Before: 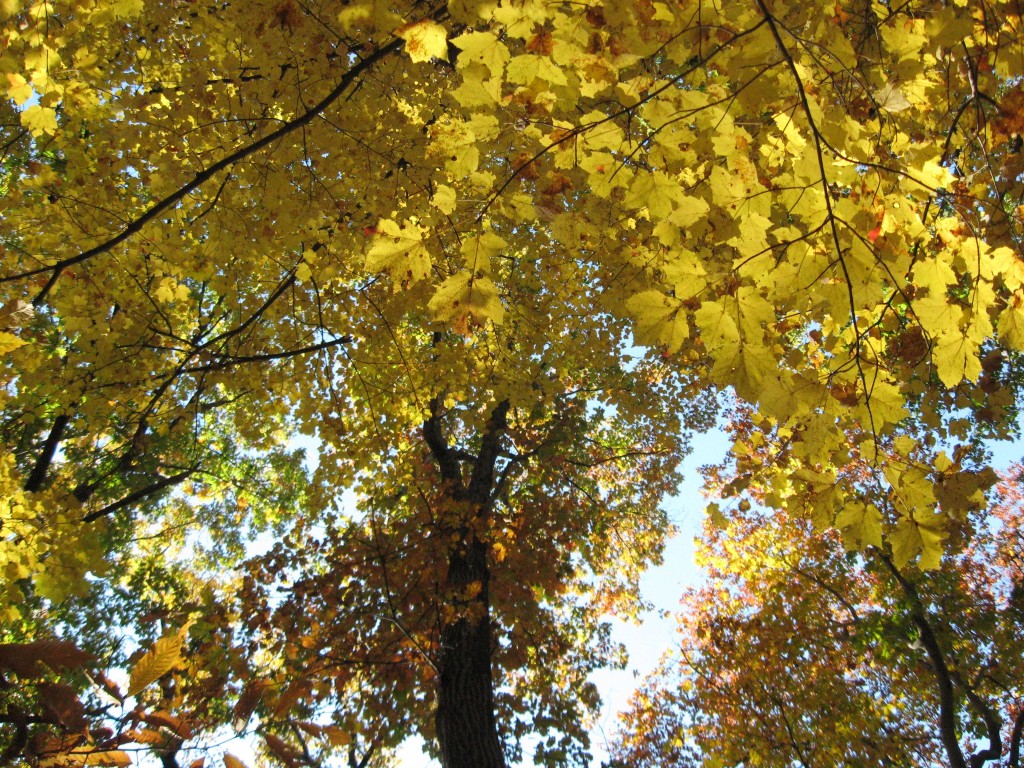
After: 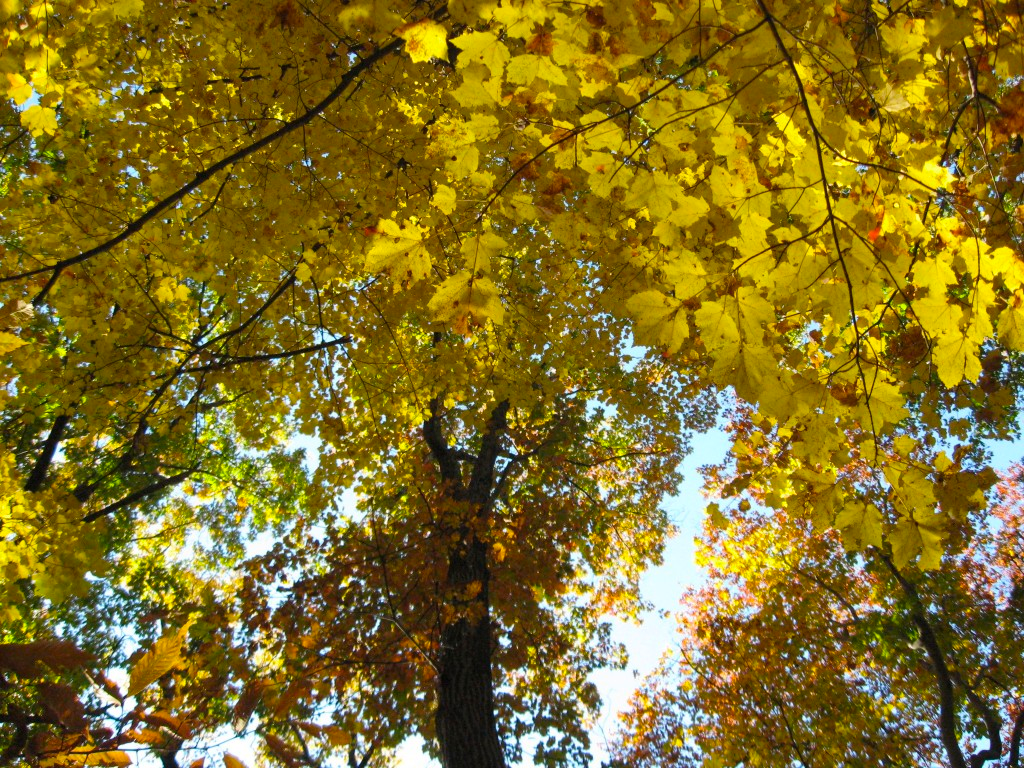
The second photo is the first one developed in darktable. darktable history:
white balance: emerald 1
color balance rgb: perceptual saturation grading › global saturation 20%, global vibrance 20%
